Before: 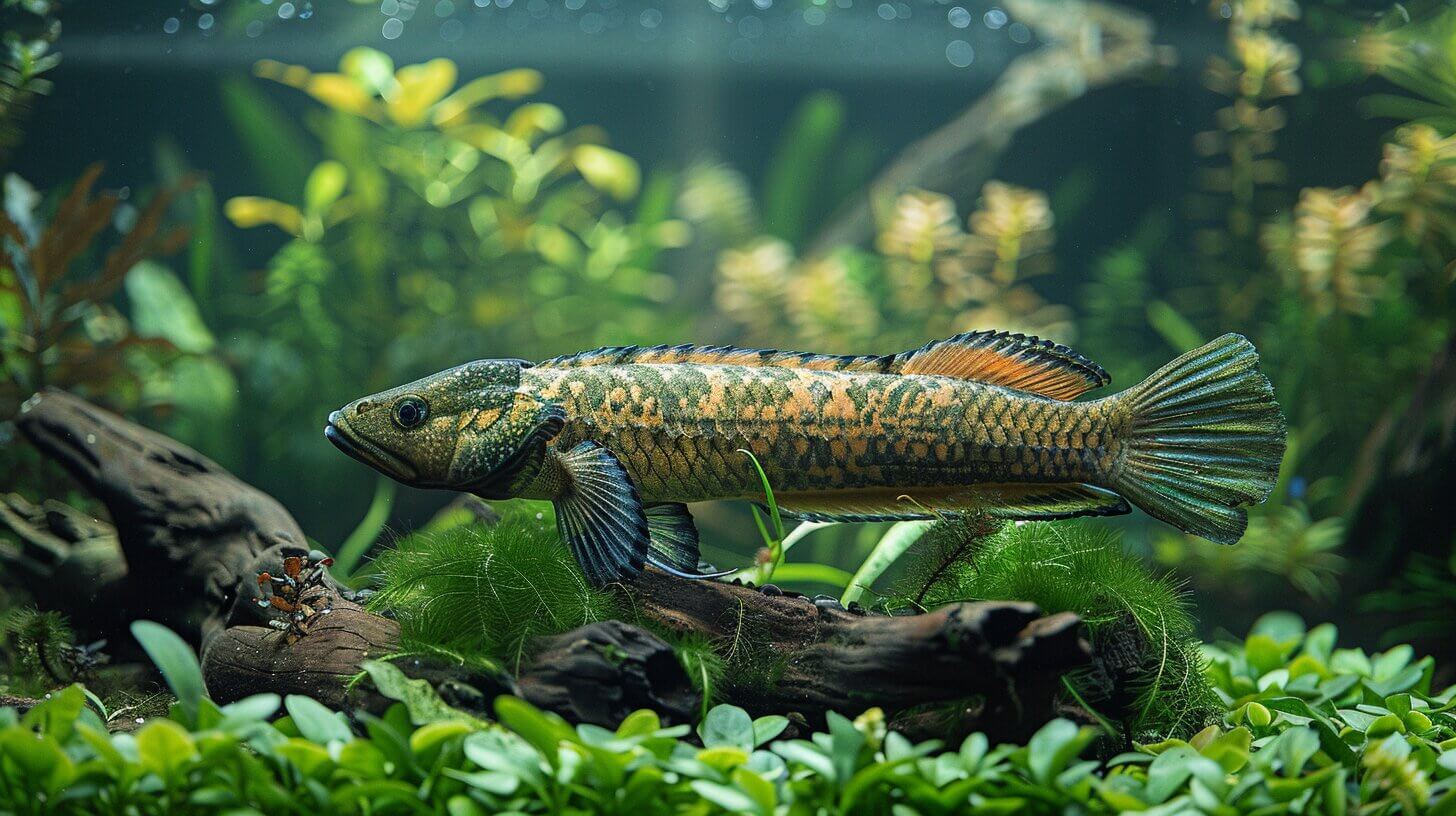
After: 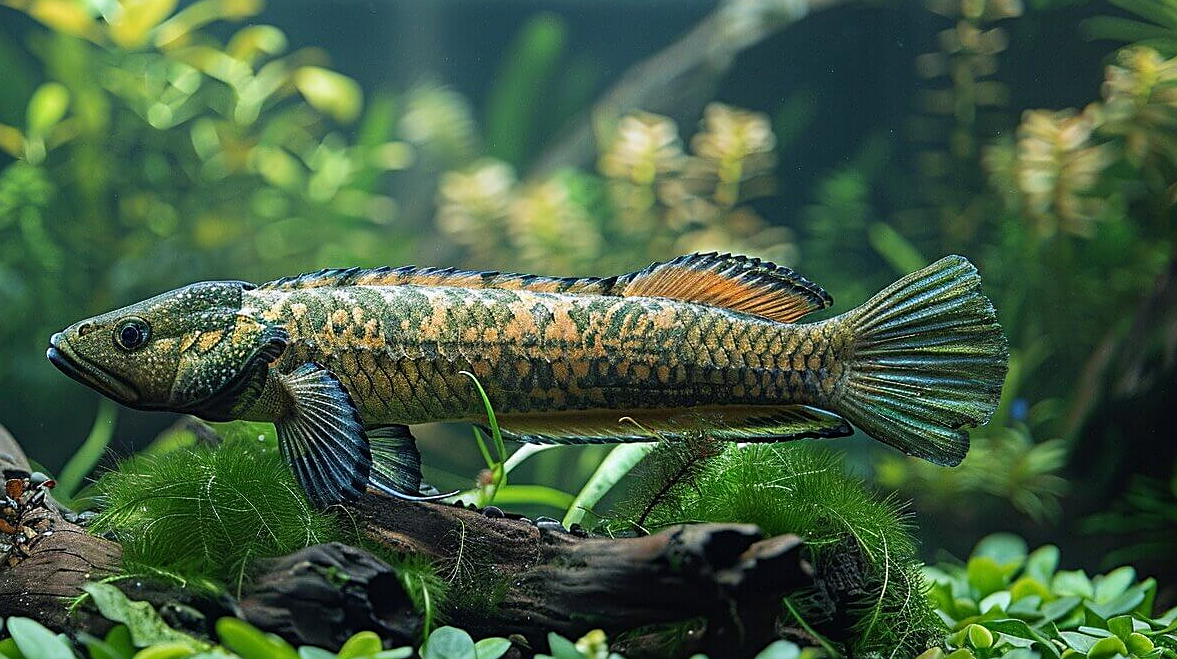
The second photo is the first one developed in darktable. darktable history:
white balance: red 0.984, blue 1.059
sharpen: on, module defaults
crop: left 19.159%, top 9.58%, bottom 9.58%
